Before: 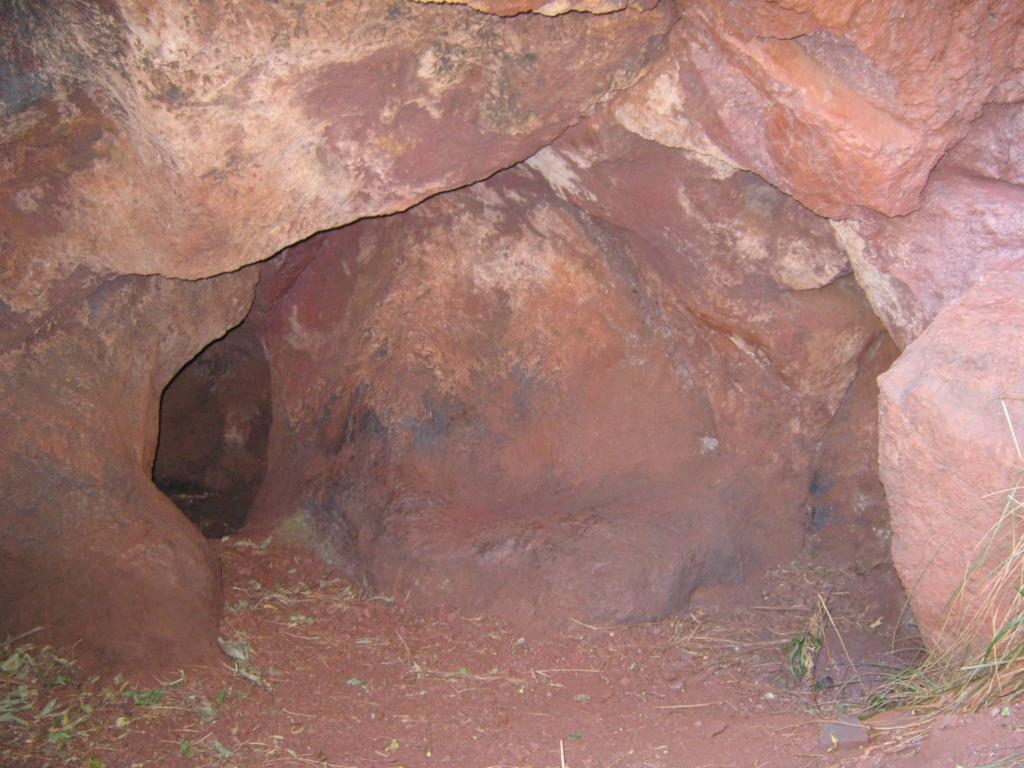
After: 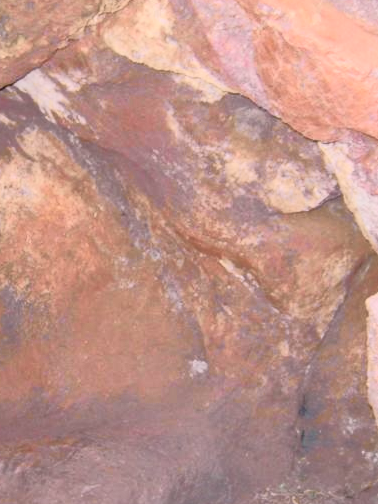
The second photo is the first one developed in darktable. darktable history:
crop and rotate: left 49.936%, top 10.094%, right 13.136%, bottom 24.256%
tone curve: curves: ch0 [(0, 0.008) (0.081, 0.044) (0.177, 0.123) (0.283, 0.253) (0.416, 0.449) (0.495, 0.524) (0.661, 0.756) (0.796, 0.859) (1, 0.951)]; ch1 [(0, 0) (0.161, 0.092) (0.35, 0.33) (0.392, 0.392) (0.427, 0.426) (0.479, 0.472) (0.505, 0.5) (0.521, 0.524) (0.567, 0.564) (0.583, 0.588) (0.625, 0.627) (0.678, 0.733) (1, 1)]; ch2 [(0, 0) (0.346, 0.362) (0.404, 0.427) (0.502, 0.499) (0.531, 0.523) (0.544, 0.561) (0.58, 0.59) (0.629, 0.642) (0.717, 0.678) (1, 1)], color space Lab, independent channels, preserve colors none
exposure: black level correction 0.002, exposure 0.15 EV, compensate highlight preservation false
